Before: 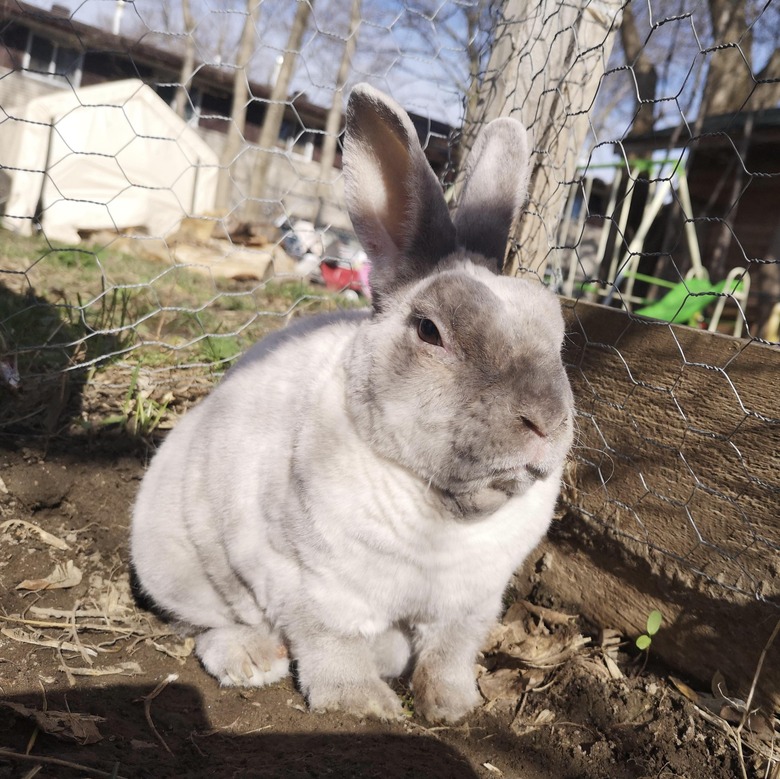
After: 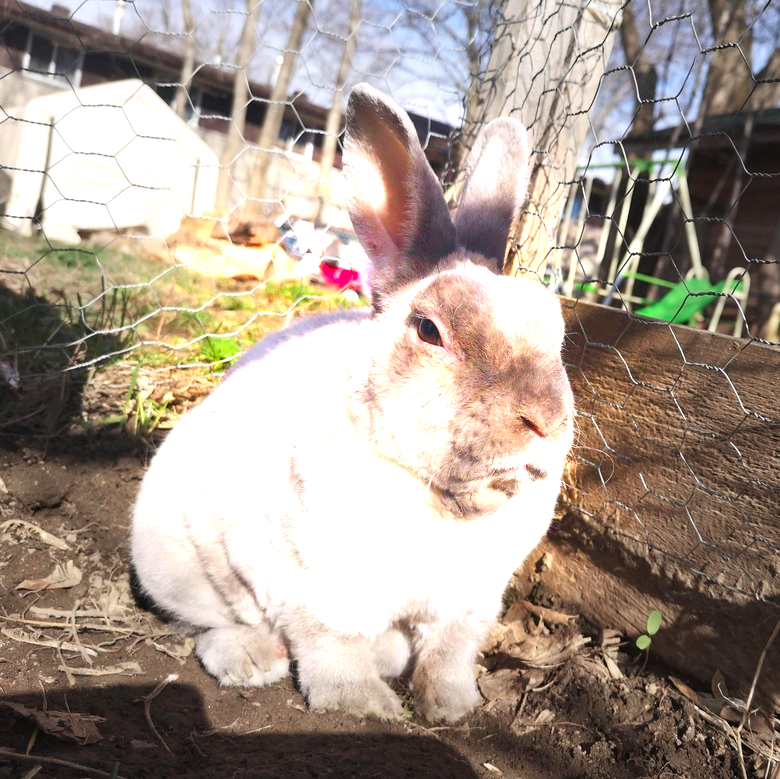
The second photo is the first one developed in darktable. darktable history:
exposure: black level correction 0, exposure 1.35 EV, compensate exposure bias true, compensate highlight preservation false
color correction: saturation 1.8
vignetting: fall-off start 40%, fall-off radius 40%
